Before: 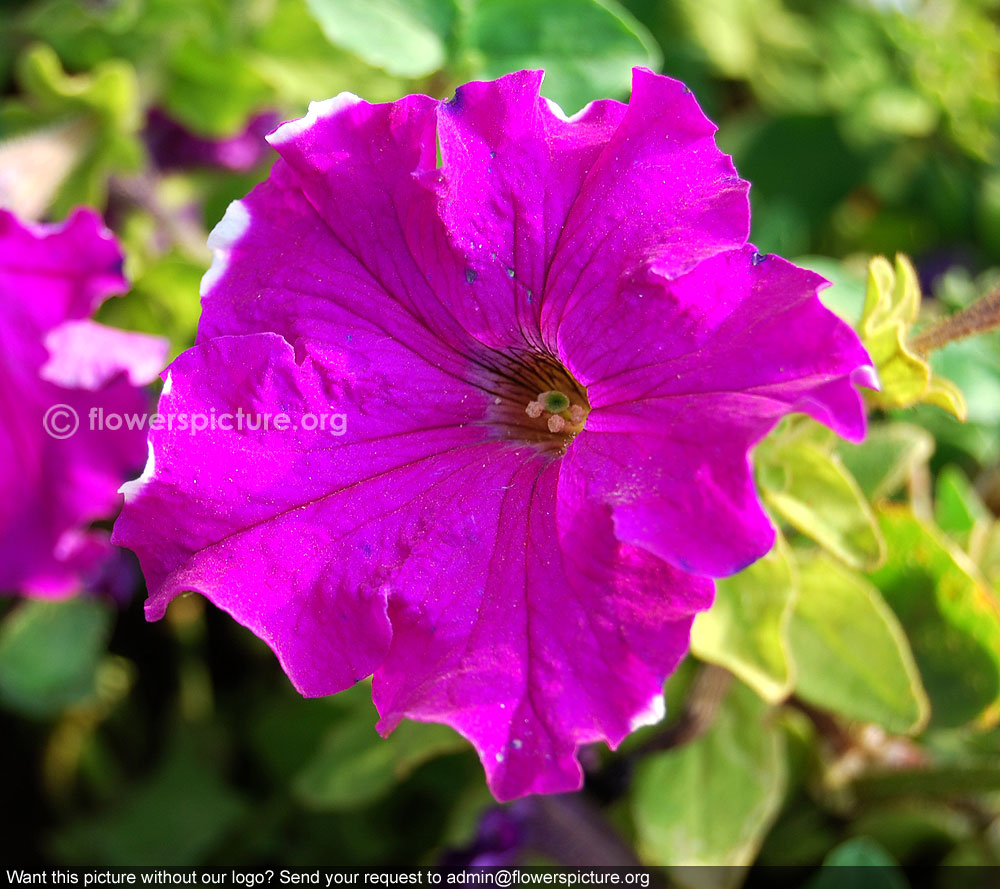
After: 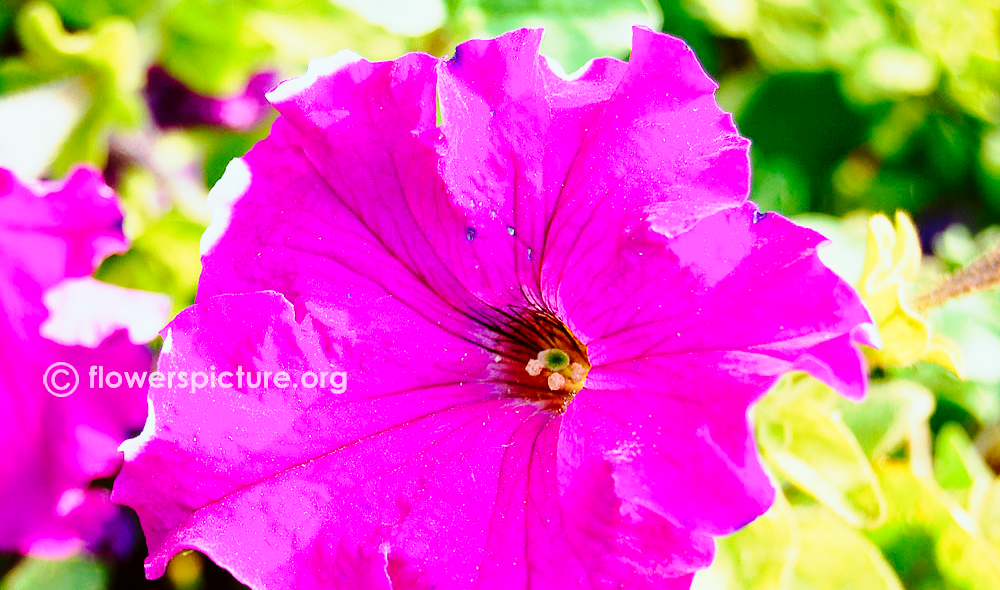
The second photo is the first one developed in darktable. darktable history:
crop and rotate: top 4.828%, bottom 28.737%
base curve: curves: ch0 [(0, 0) (0.028, 0.03) (0.121, 0.232) (0.46, 0.748) (0.859, 0.968) (1, 1)], preserve colors none
tone curve: curves: ch0 [(0, 0) (0.035, 0.011) (0.133, 0.076) (0.285, 0.265) (0.491, 0.541) (0.617, 0.693) (0.704, 0.77) (0.794, 0.865) (0.895, 0.938) (1, 0.976)]; ch1 [(0, 0) (0.318, 0.278) (0.444, 0.427) (0.502, 0.497) (0.543, 0.547) (0.601, 0.641) (0.746, 0.764) (1, 1)]; ch2 [(0, 0) (0.316, 0.292) (0.381, 0.37) (0.423, 0.448) (0.476, 0.482) (0.502, 0.5) (0.543, 0.547) (0.587, 0.613) (0.642, 0.672) (0.704, 0.727) (0.865, 0.827) (1, 0.951)], preserve colors none
color correction: highlights a* -2.9, highlights b* -1.9, shadows a* 2.01, shadows b* 2.86
